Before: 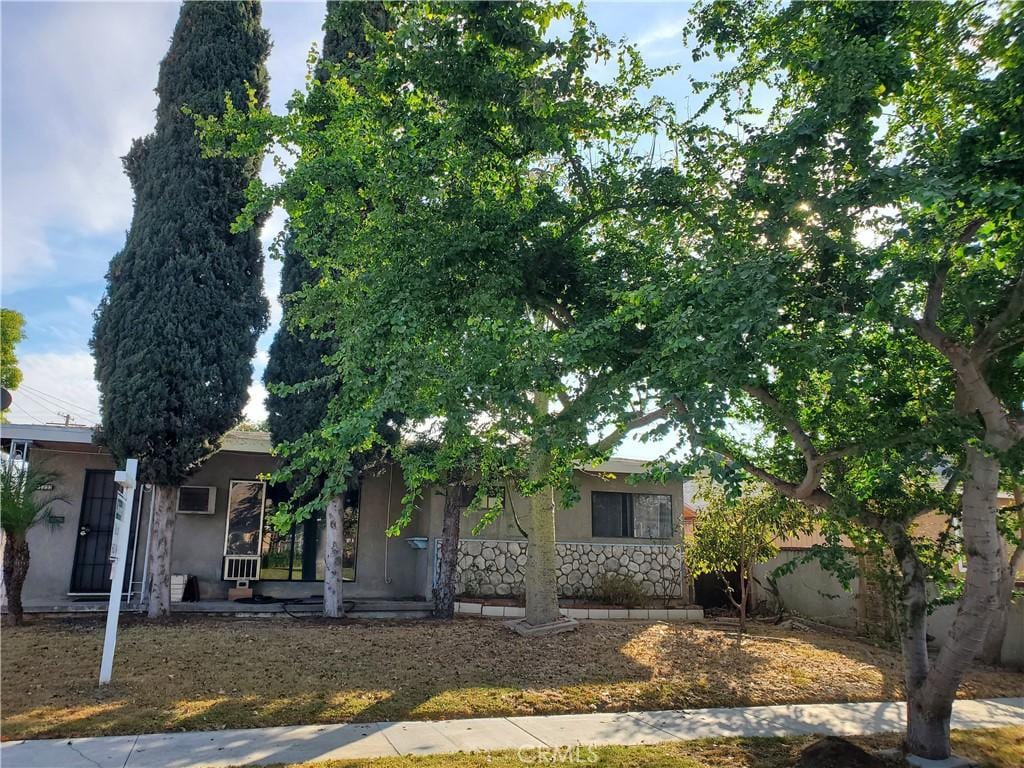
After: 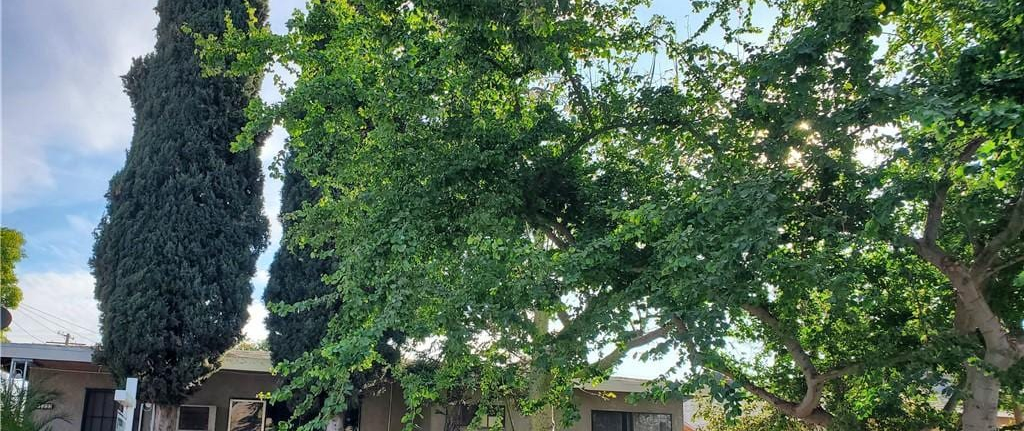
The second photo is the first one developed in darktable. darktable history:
shadows and highlights: low approximation 0.01, soften with gaussian
crop and rotate: top 10.605%, bottom 33.274%
